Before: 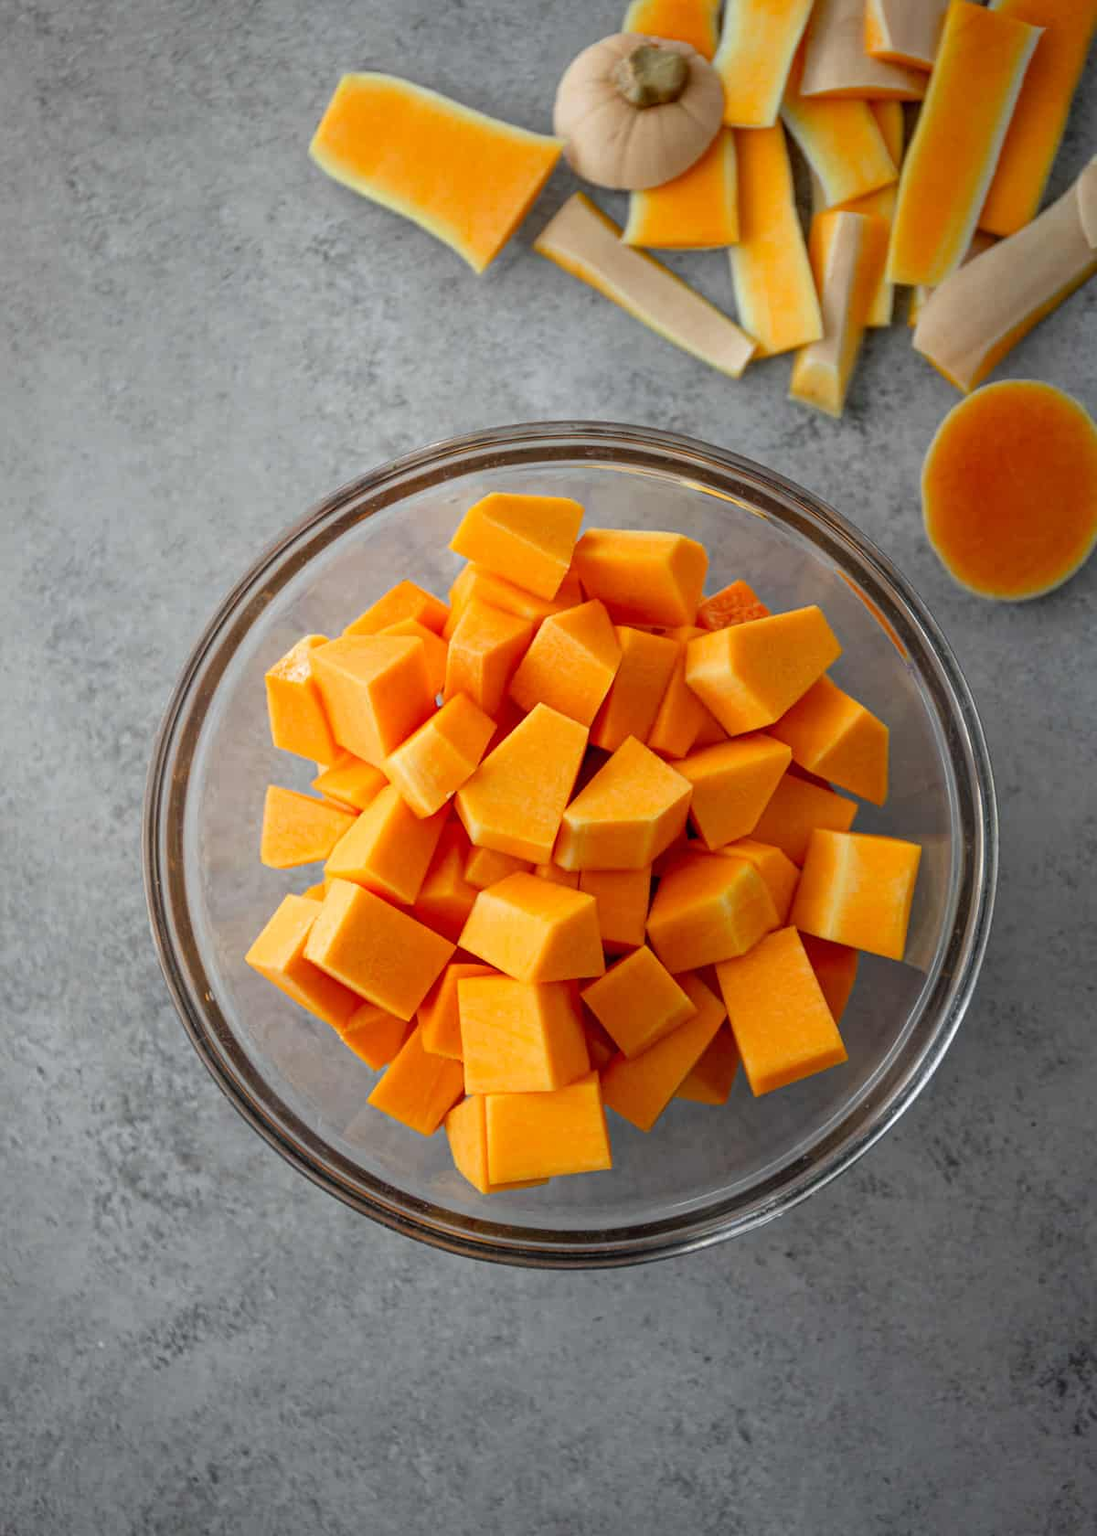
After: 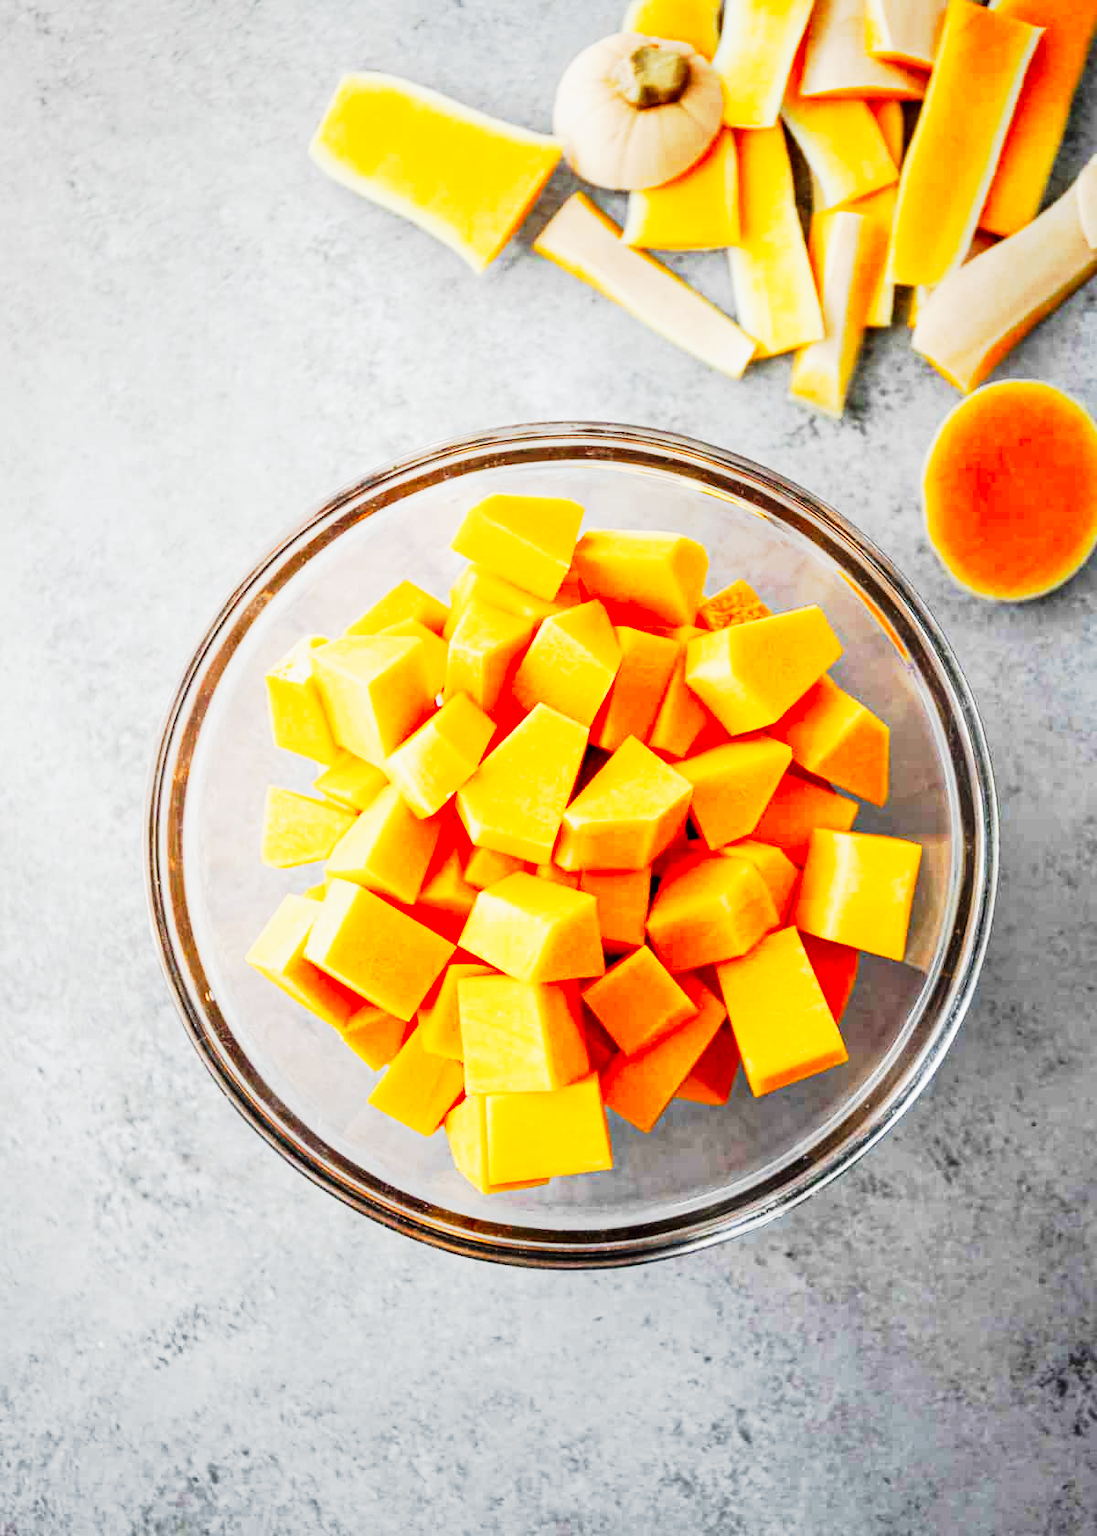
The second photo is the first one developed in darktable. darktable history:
tone curve: curves: ch0 [(0, 0.006) (0.037, 0.022) (0.123, 0.105) (0.19, 0.173) (0.277, 0.279) (0.474, 0.517) (0.597, 0.662) (0.687, 0.774) (0.855, 0.891) (1, 0.982)]; ch1 [(0, 0) (0.243, 0.245) (0.422, 0.415) (0.493, 0.495) (0.508, 0.503) (0.544, 0.552) (0.557, 0.582) (0.626, 0.672) (0.694, 0.732) (1, 1)]; ch2 [(0, 0) (0.249, 0.216) (0.356, 0.329) (0.424, 0.442) (0.476, 0.483) (0.498, 0.5) (0.517, 0.519) (0.532, 0.539) (0.562, 0.596) (0.614, 0.662) (0.706, 0.757) (0.808, 0.809) (0.991, 0.968)], preserve colors none
base curve: curves: ch0 [(0, 0) (0.007, 0.004) (0.027, 0.03) (0.046, 0.07) (0.207, 0.54) (0.442, 0.872) (0.673, 0.972) (1, 1)], preserve colors none
